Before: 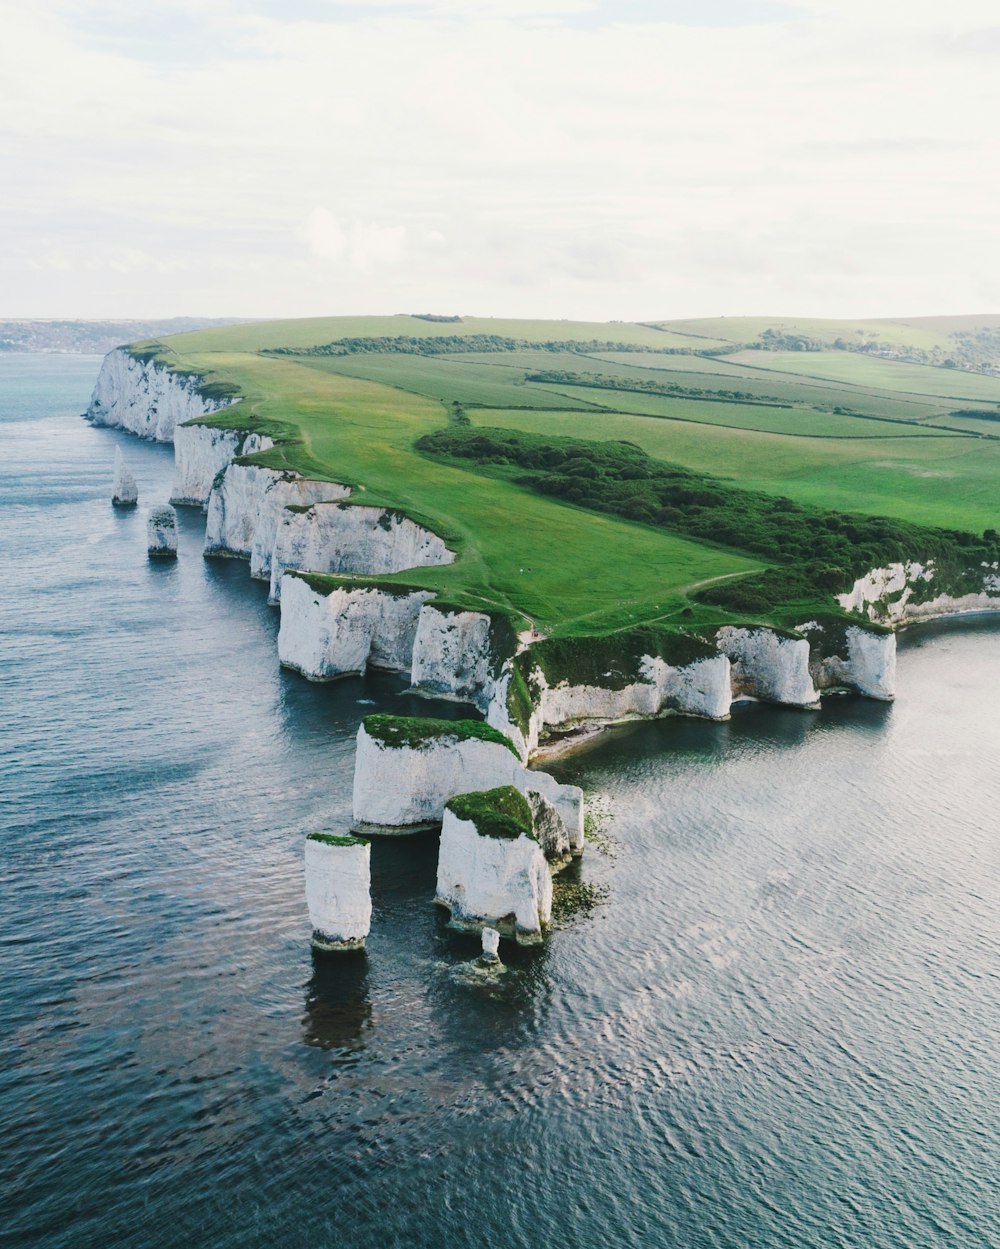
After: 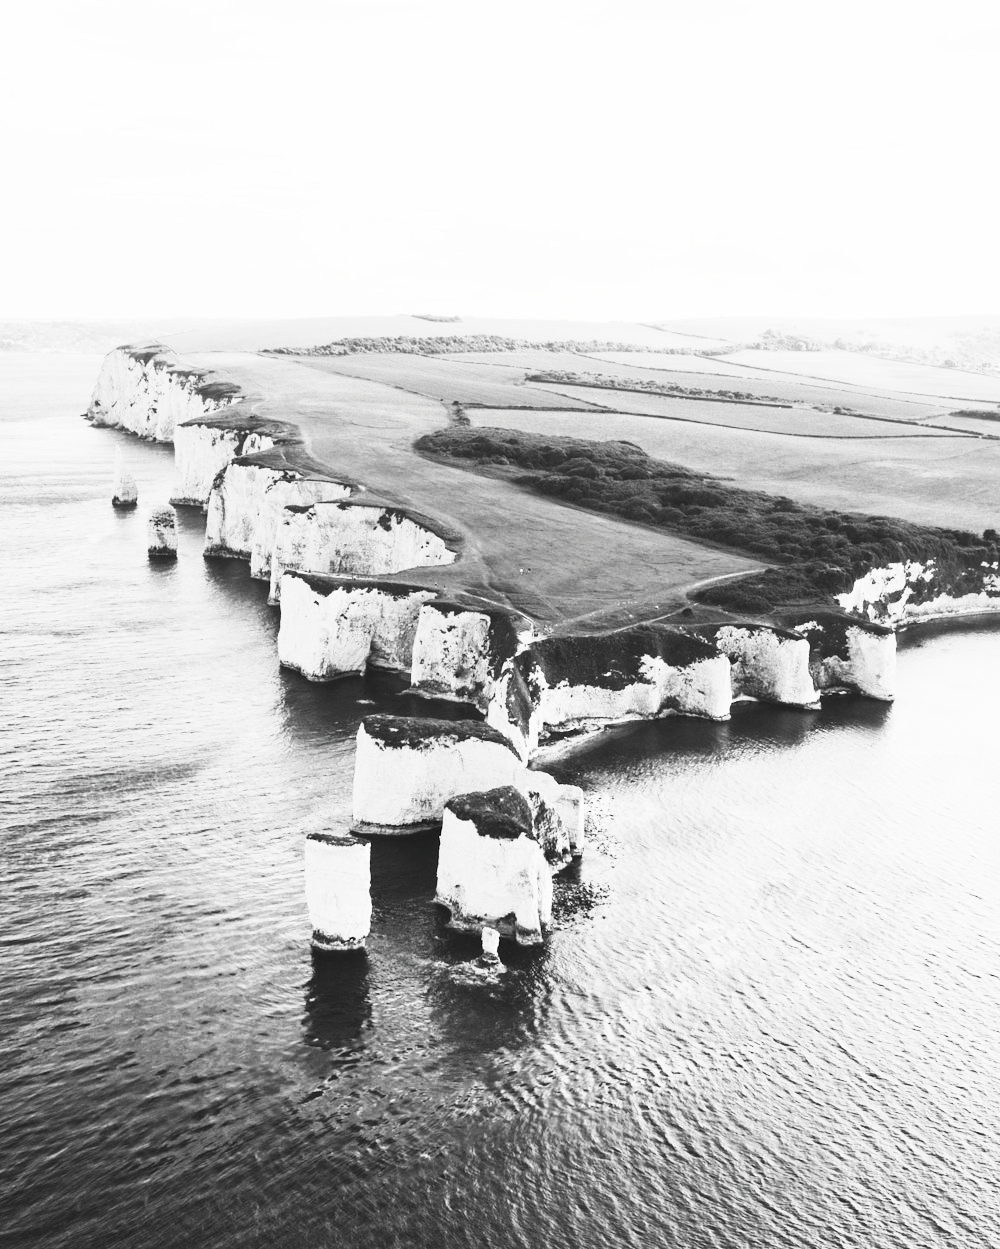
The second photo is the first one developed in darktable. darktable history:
contrast brightness saturation: contrast 0.546, brightness 0.489, saturation -0.993
